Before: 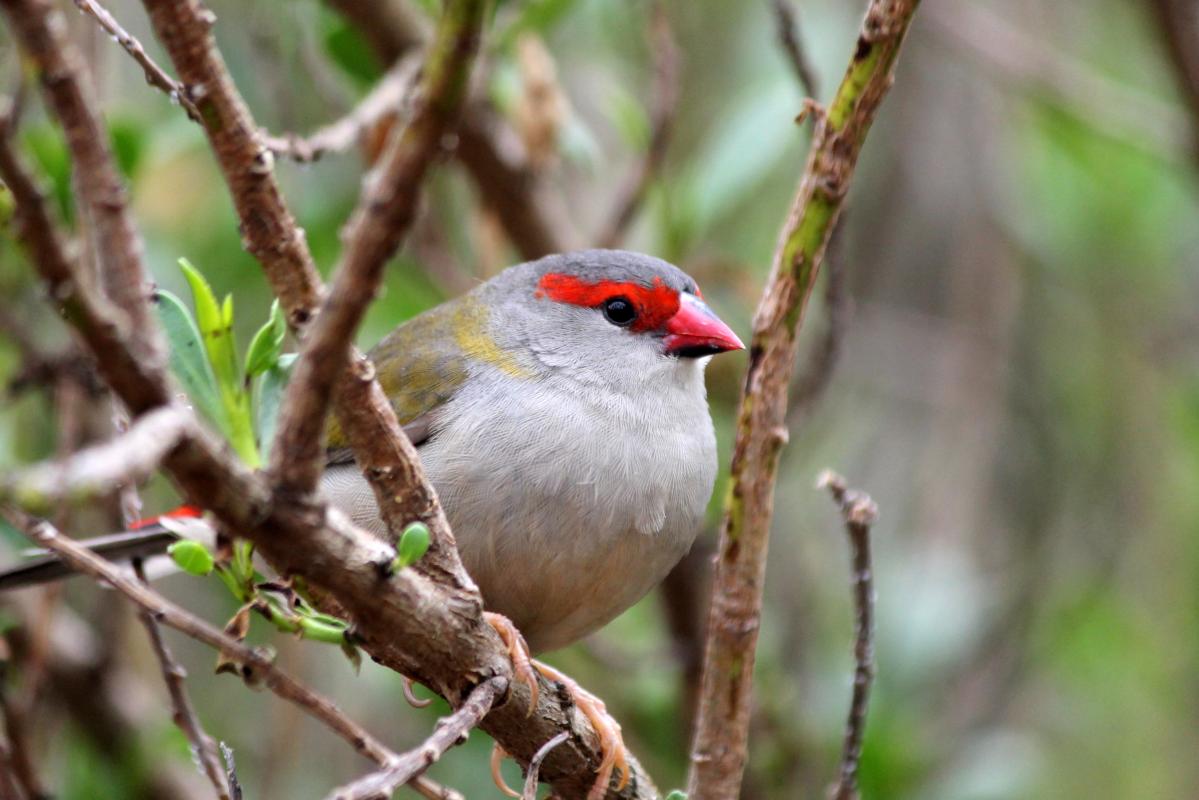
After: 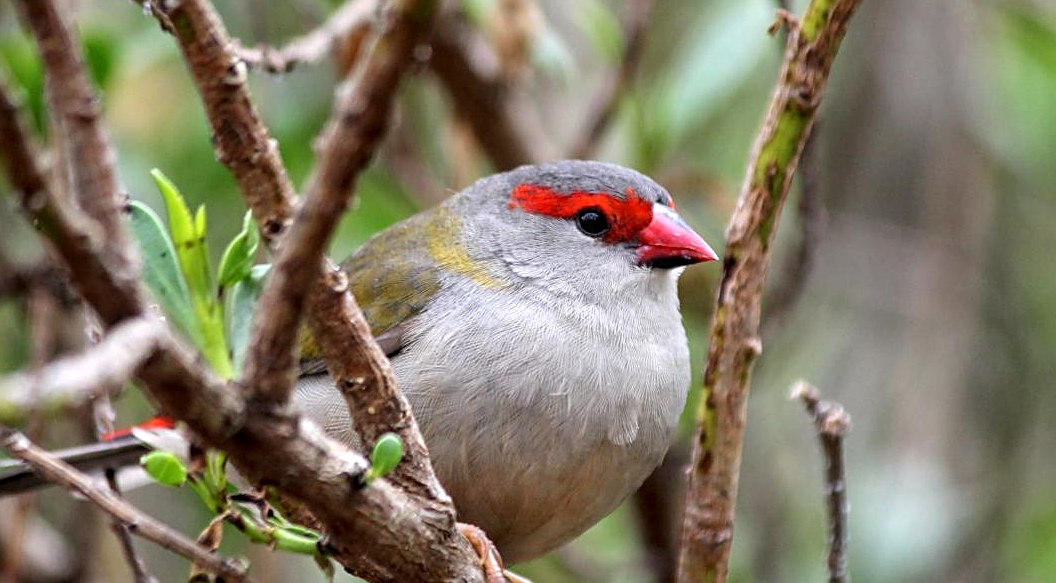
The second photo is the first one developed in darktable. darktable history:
local contrast: on, module defaults
crop and rotate: left 2.317%, top 11.166%, right 9.569%, bottom 15.857%
sharpen: on, module defaults
